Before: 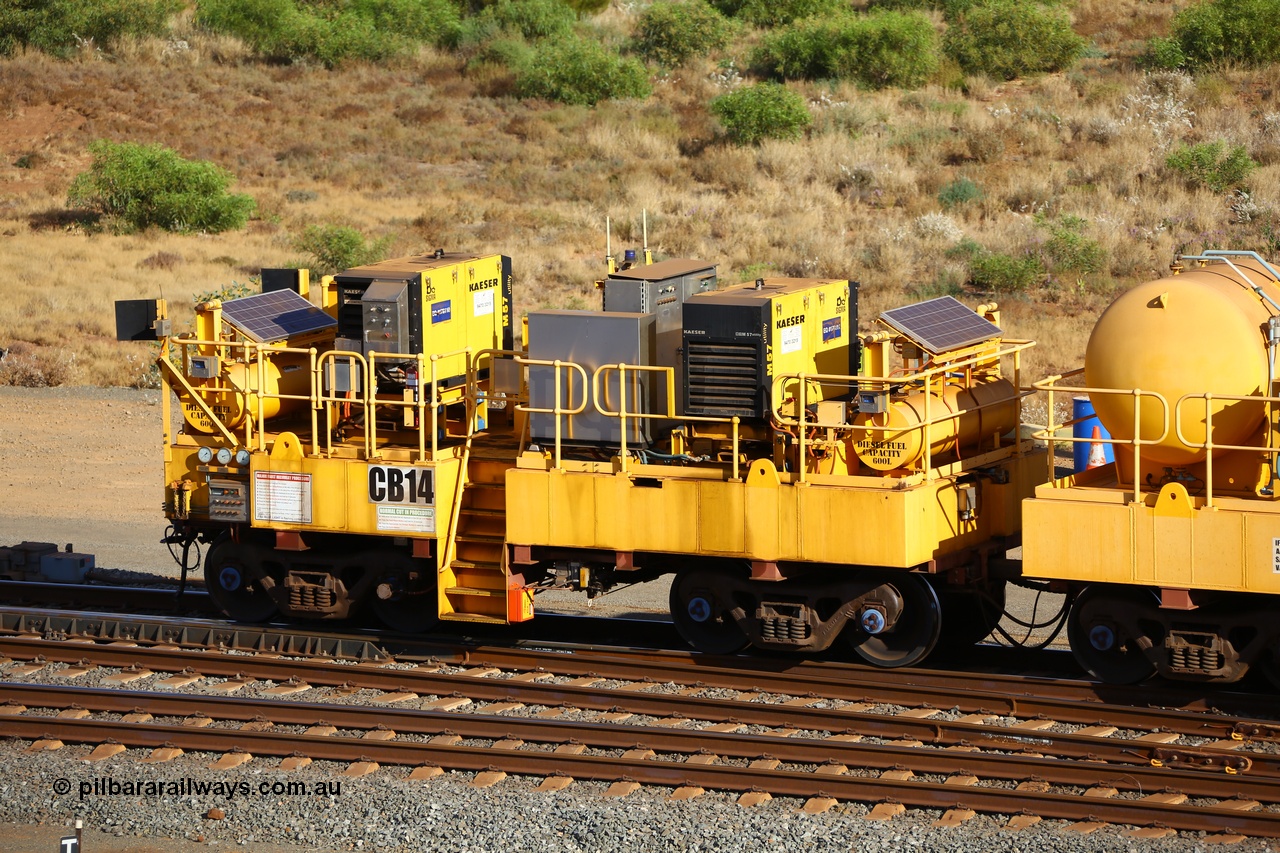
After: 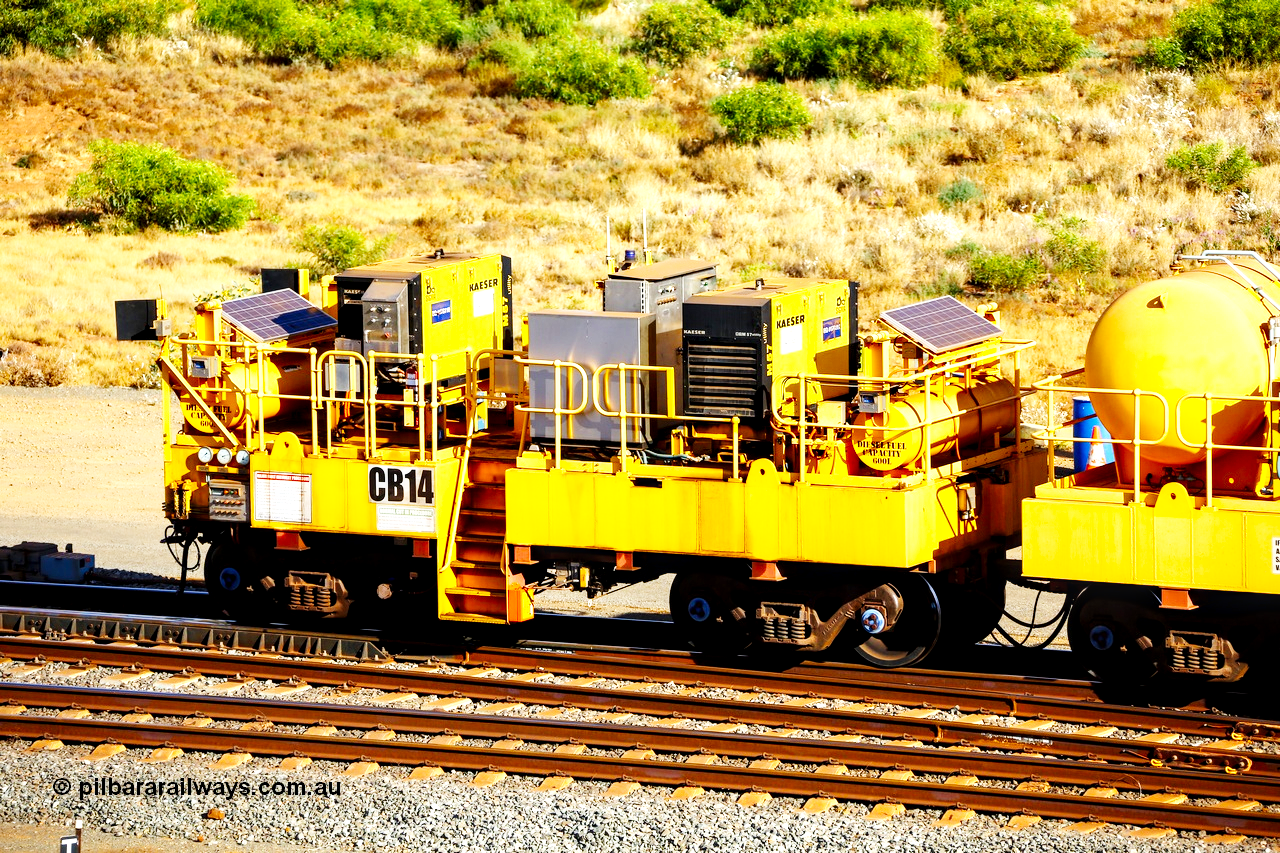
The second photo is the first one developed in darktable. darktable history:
base curve: curves: ch0 [(0, 0.003) (0.001, 0.002) (0.006, 0.004) (0.02, 0.022) (0.048, 0.086) (0.094, 0.234) (0.162, 0.431) (0.258, 0.629) (0.385, 0.8) (0.548, 0.918) (0.751, 0.988) (1, 1)], preserve colors none
color balance rgb: linear chroma grading › shadows -8.65%, linear chroma grading › global chroma 9.789%, perceptual saturation grading › global saturation 15.859%
local contrast: detail 134%, midtone range 0.75
